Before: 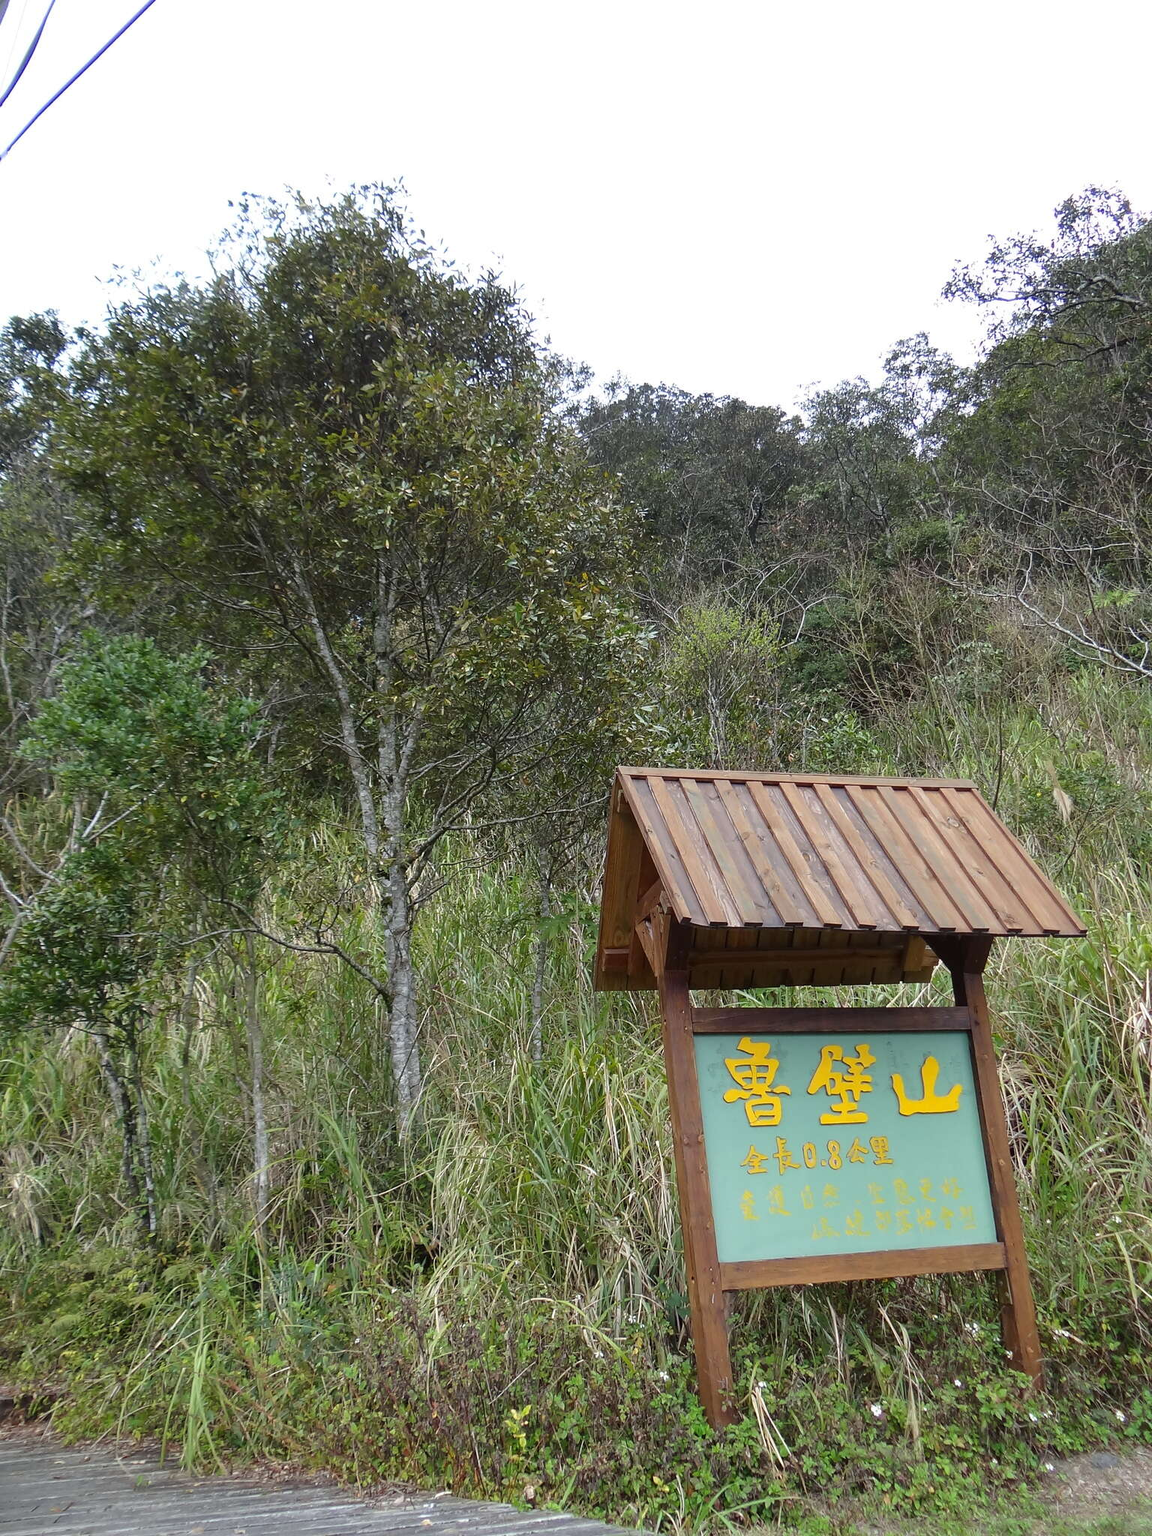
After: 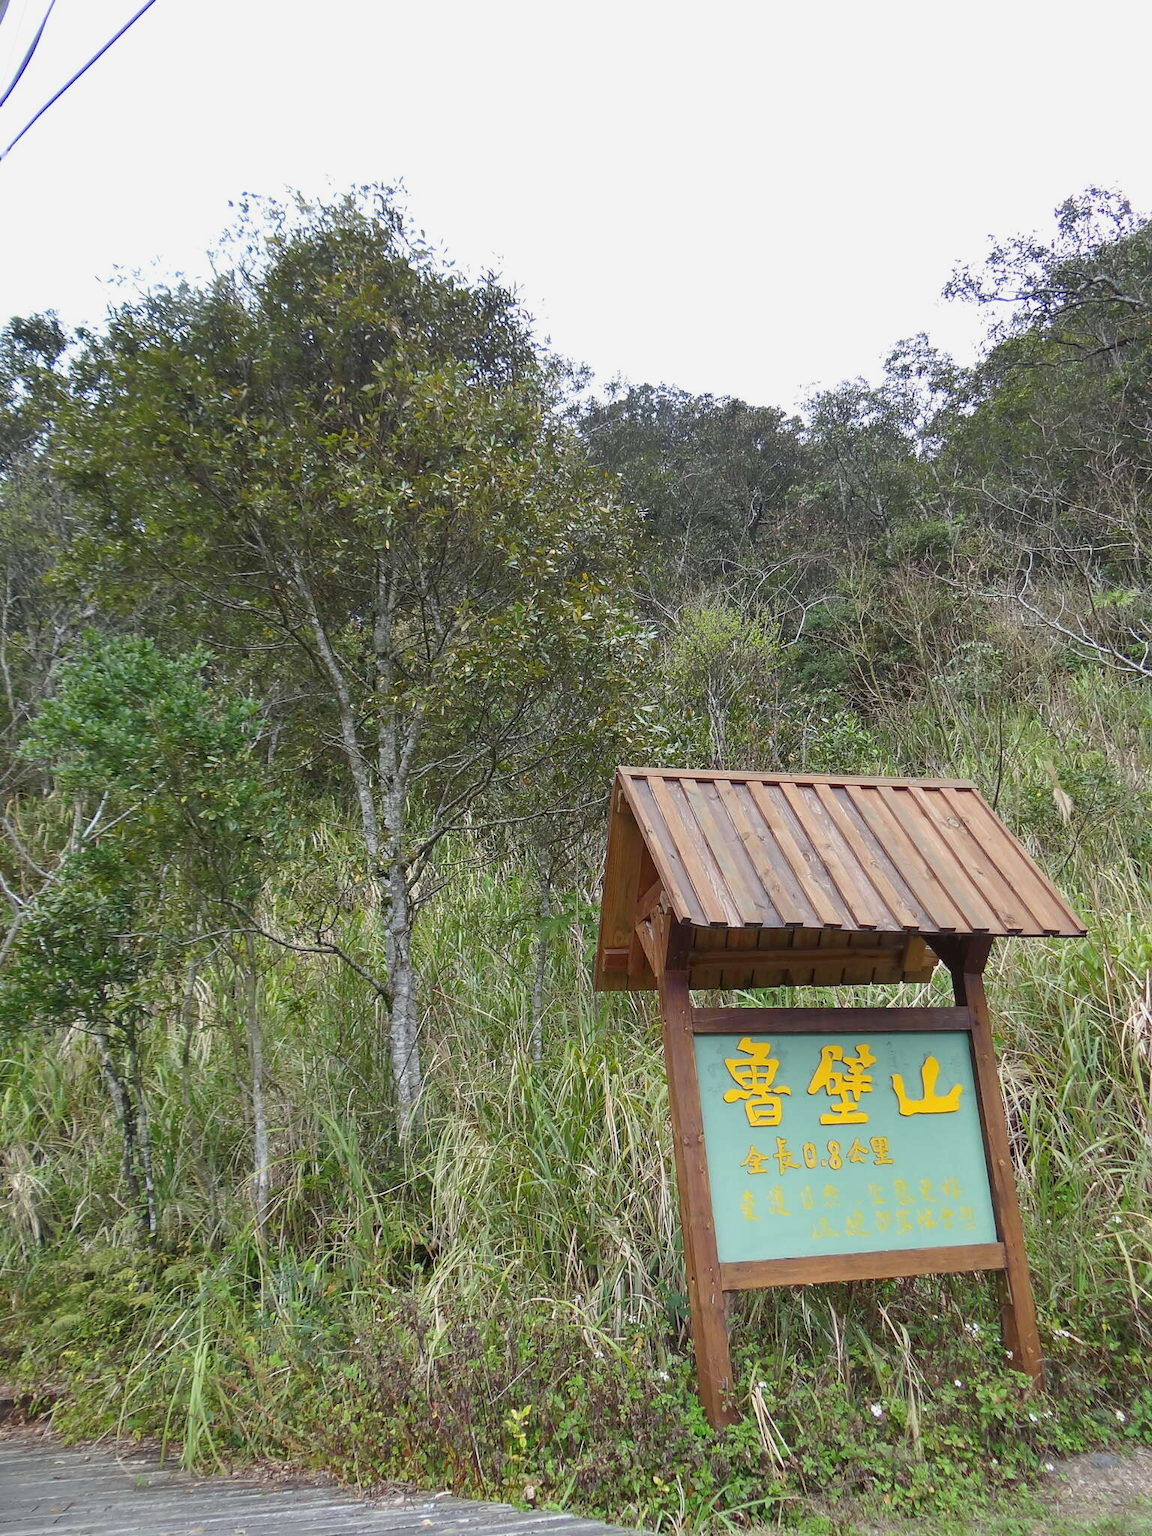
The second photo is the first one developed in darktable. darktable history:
tone equalizer: -8 EV -0.018 EV, -7 EV 0.034 EV, -6 EV -0.008 EV, -5 EV 0.005 EV, -4 EV -0.046 EV, -3 EV -0.234 EV, -2 EV -0.665 EV, -1 EV -0.997 EV, +0 EV -0.979 EV
filmic rgb: black relative exposure -11.36 EV, white relative exposure 3.25 EV, hardness 6.75, iterations of high-quality reconstruction 0
exposure: black level correction 0, exposure 1.2 EV, compensate exposure bias true, compensate highlight preservation false
